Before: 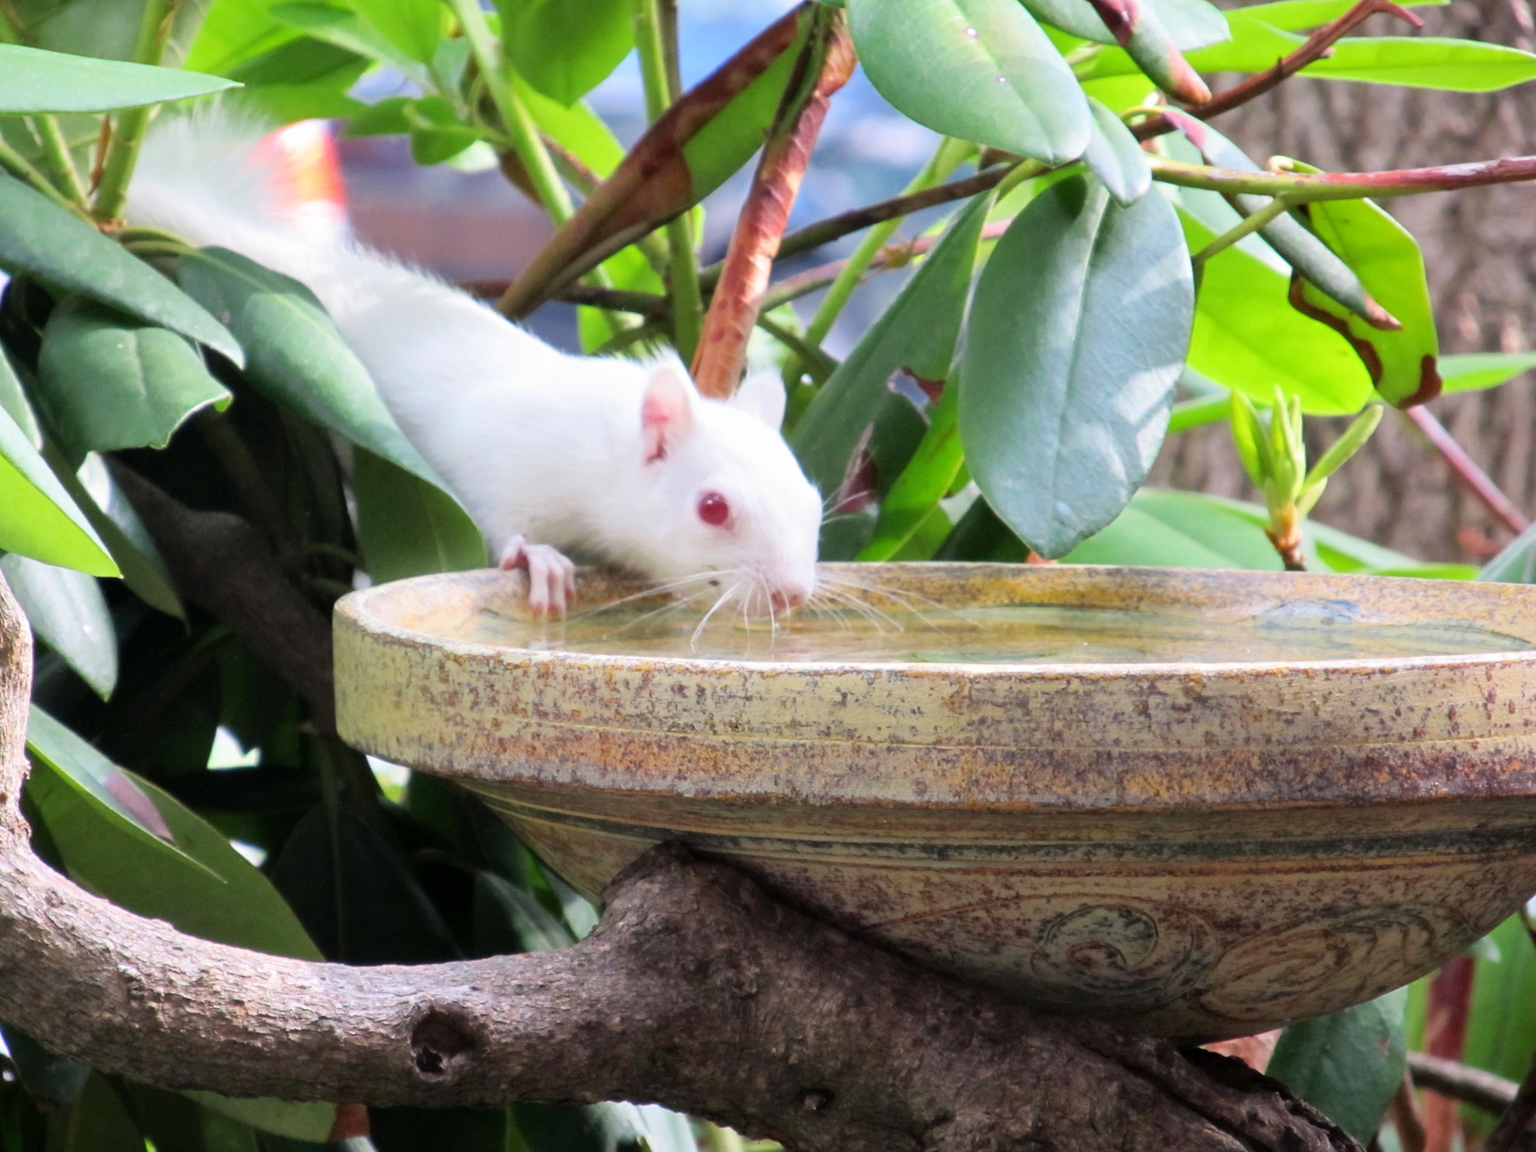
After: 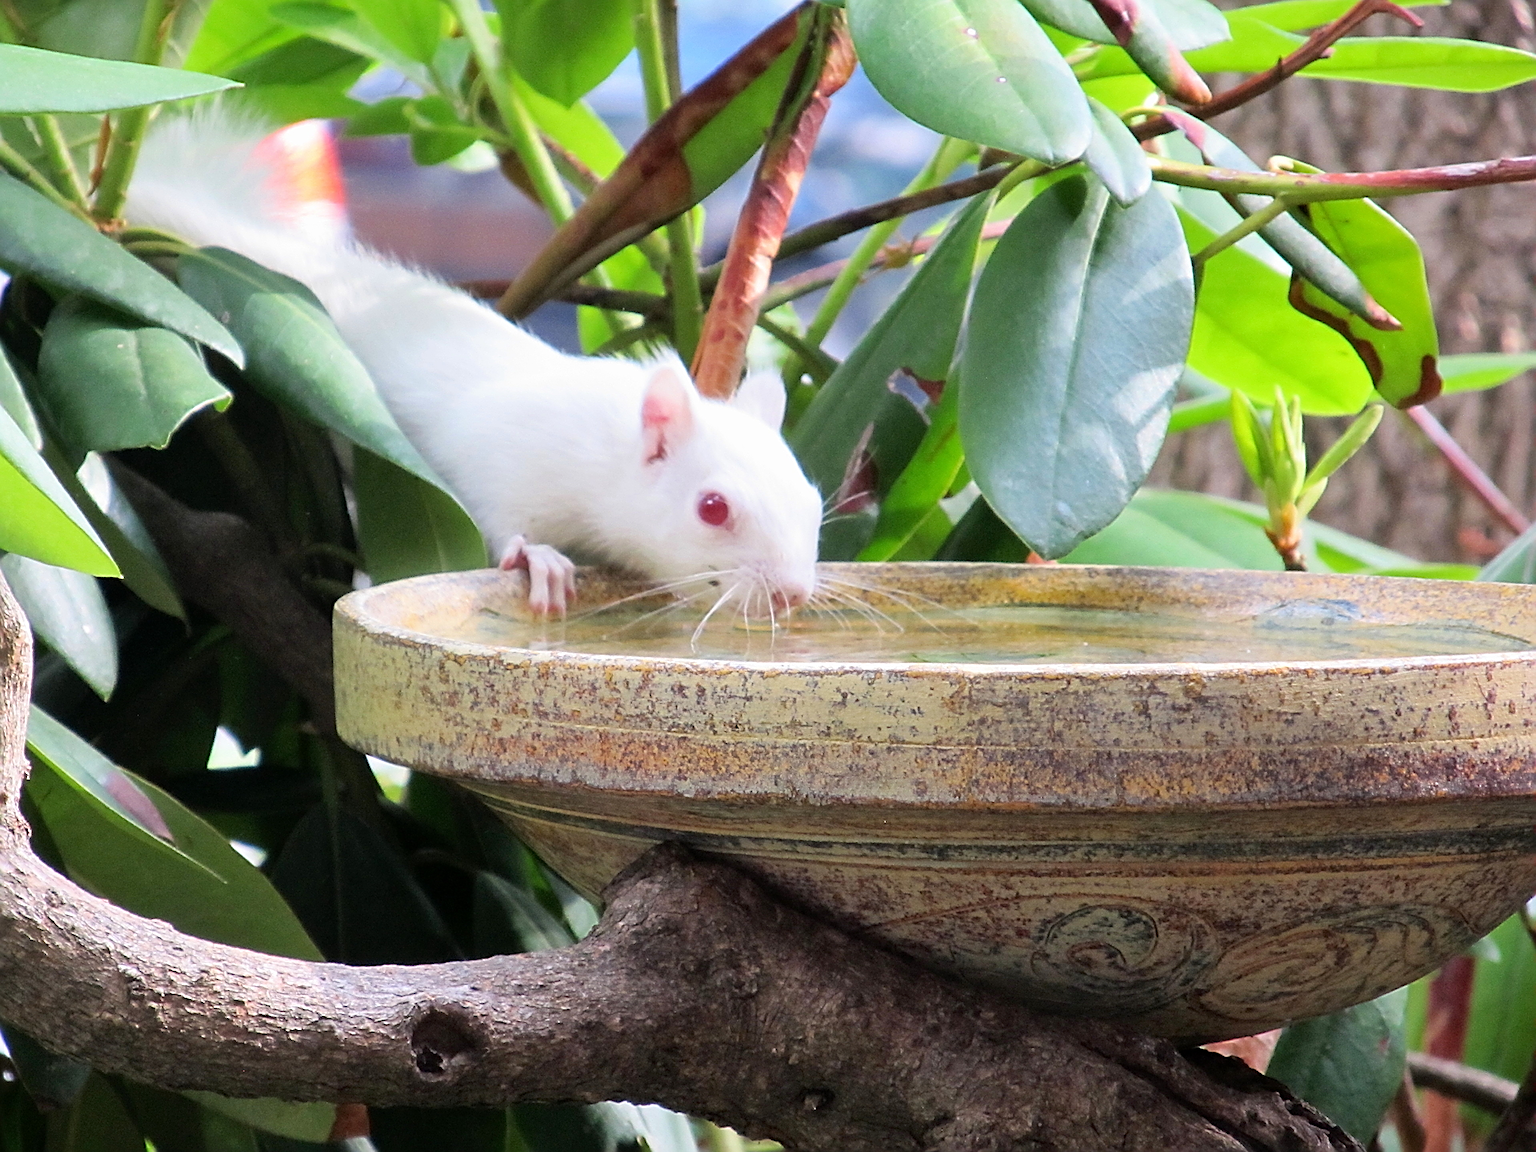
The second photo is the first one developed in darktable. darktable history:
sharpen: radius 1.632, amount 1.309
